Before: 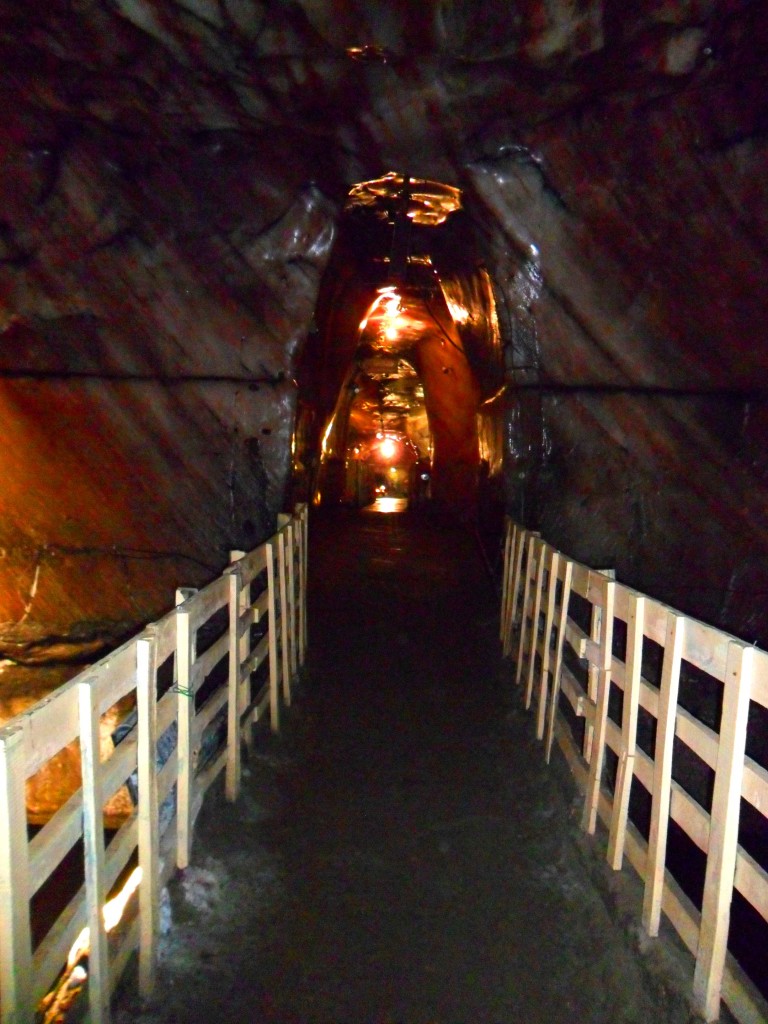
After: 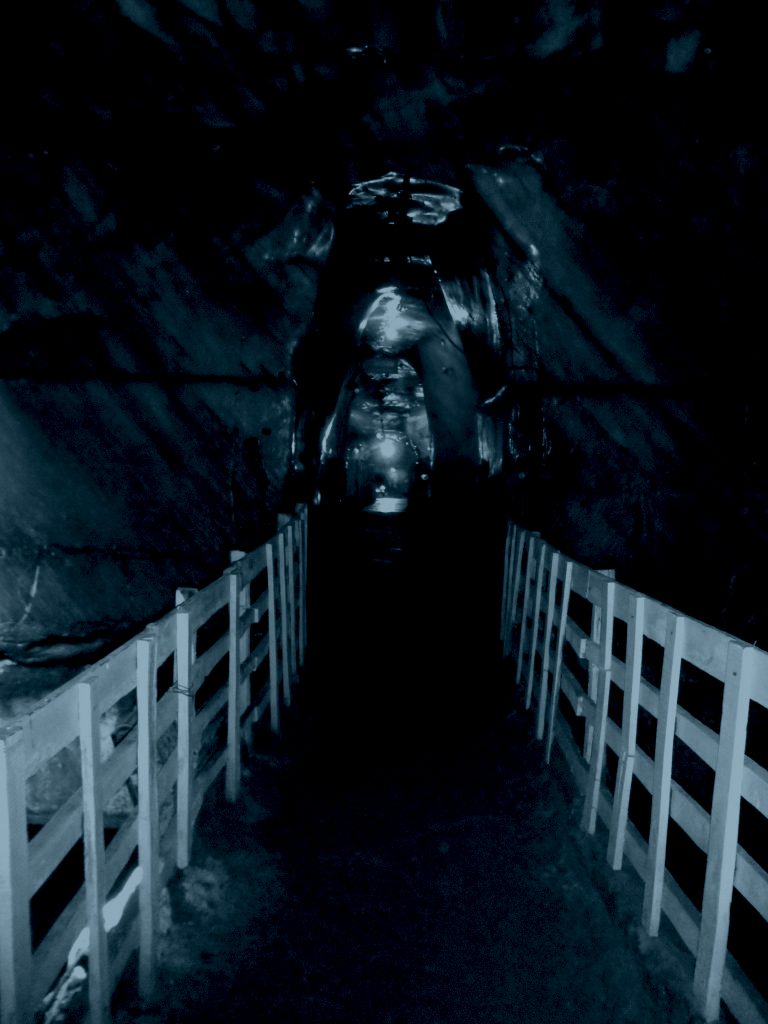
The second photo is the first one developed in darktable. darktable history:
colorize: hue 194.4°, saturation 29%, source mix 61.75%, lightness 3.98%, version 1
exposure: black level correction 0.012, exposure 0.7 EV, compensate exposure bias true, compensate highlight preservation false
